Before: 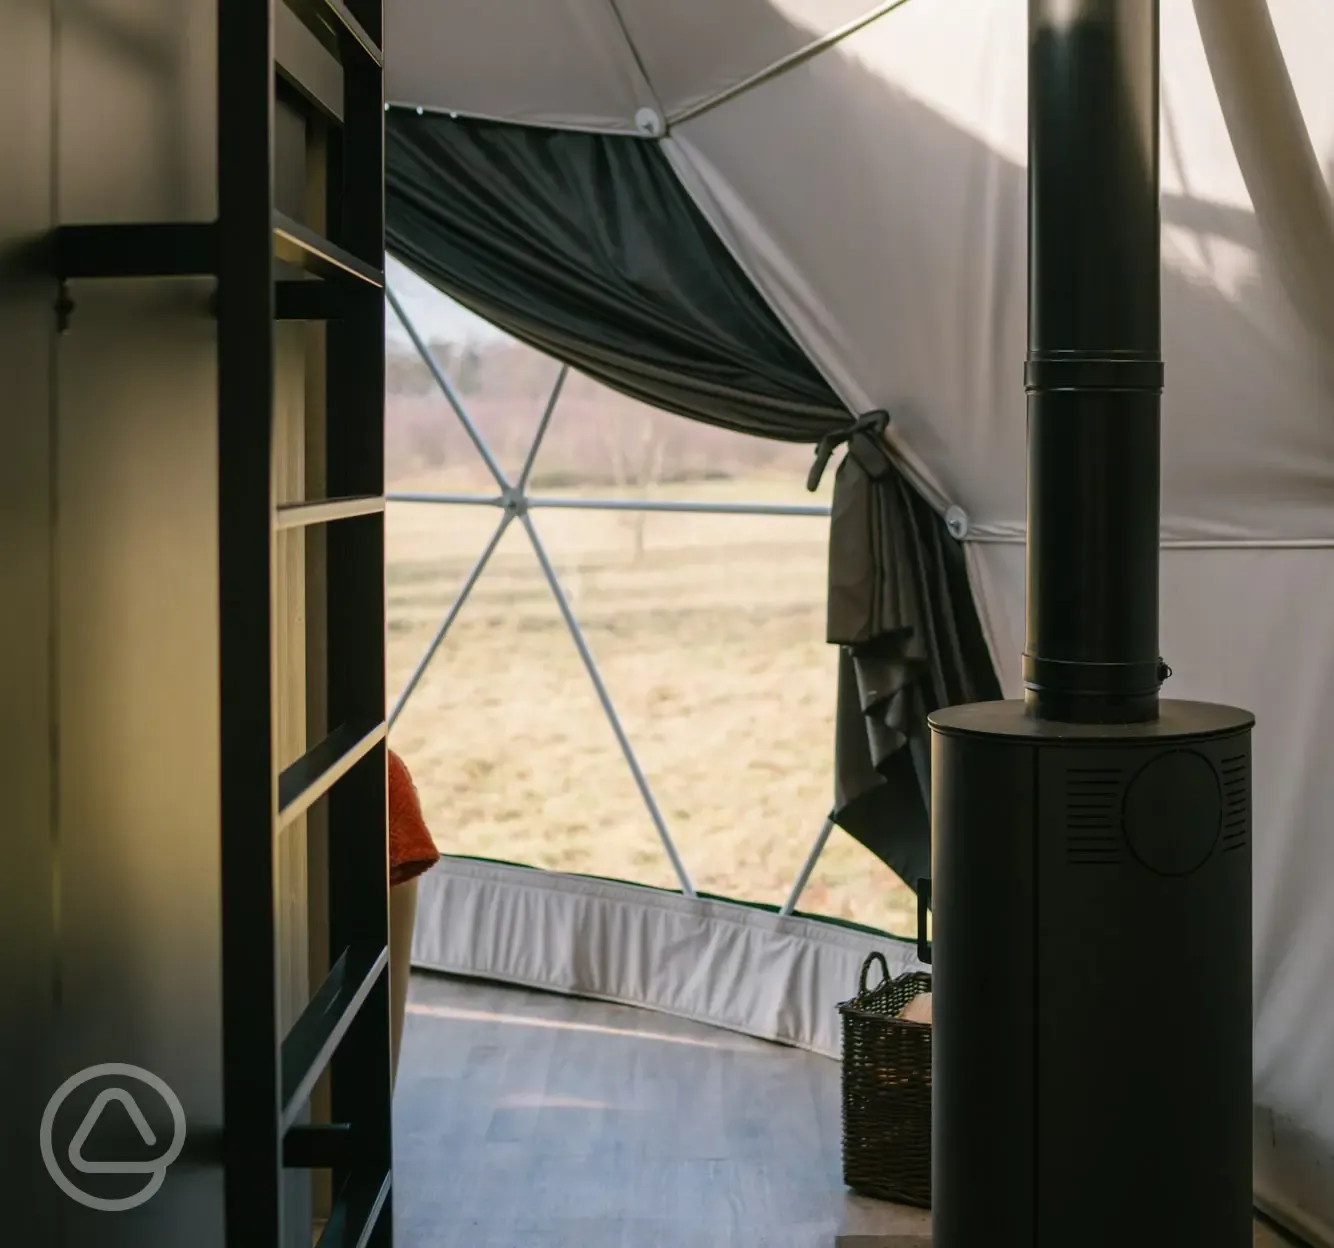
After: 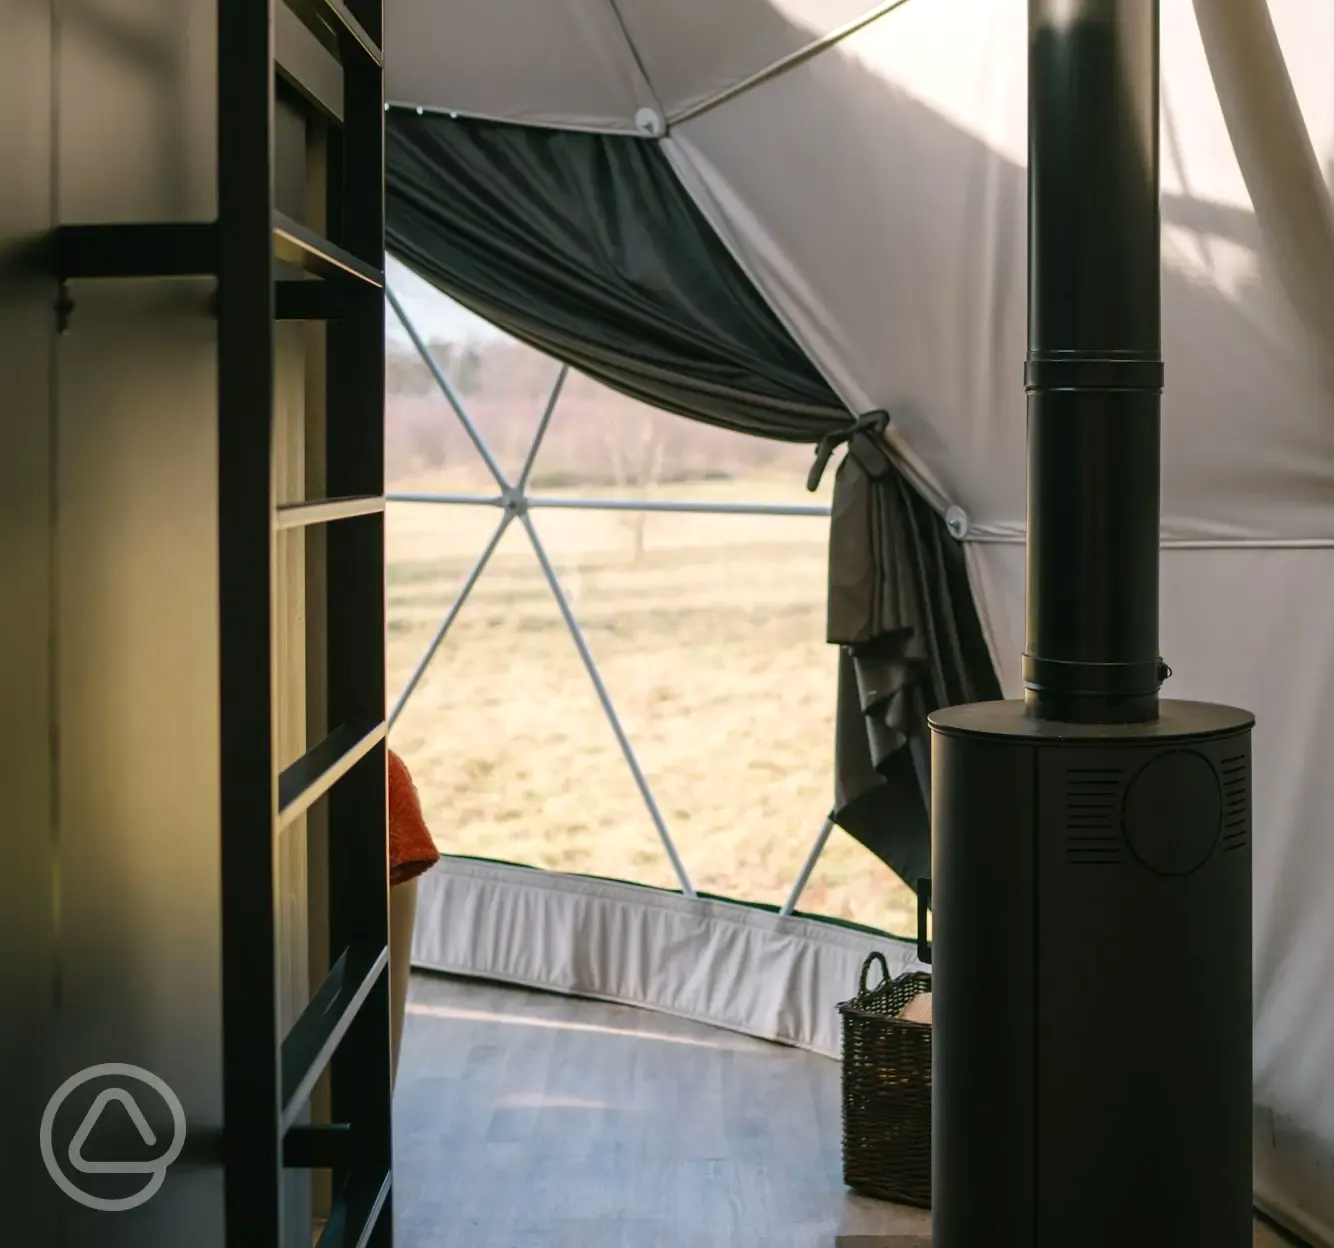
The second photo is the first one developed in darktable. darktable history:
exposure: exposure 0.206 EV, compensate highlight preservation false
